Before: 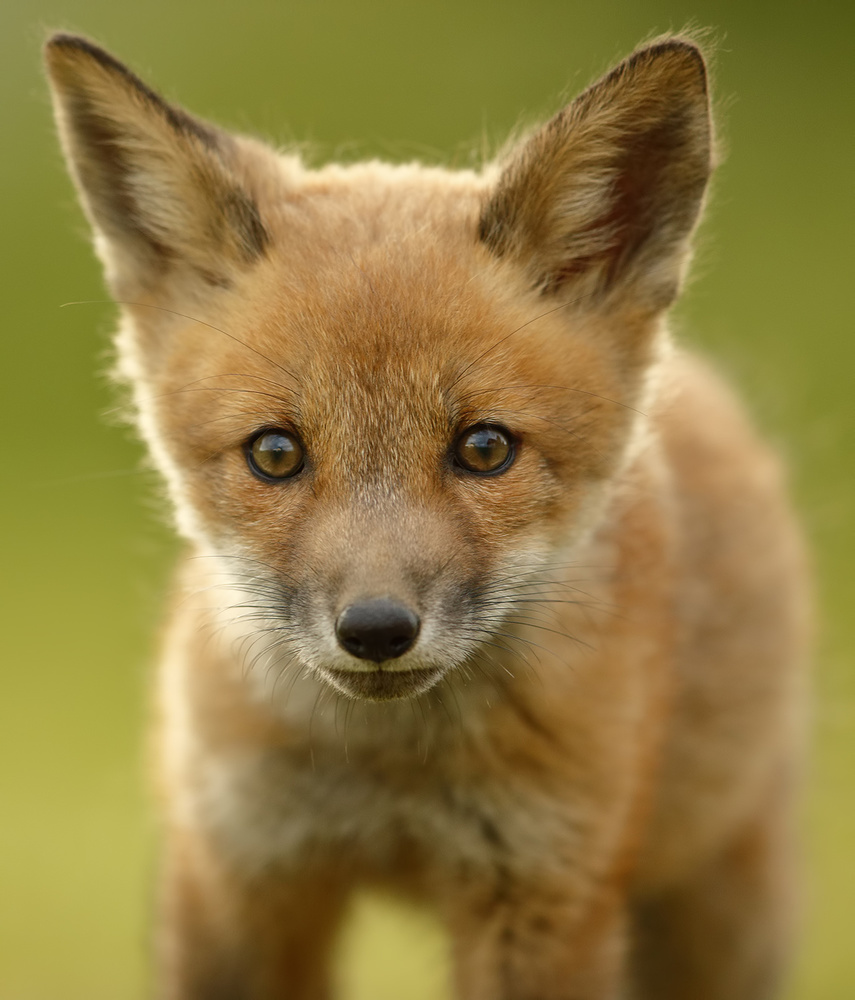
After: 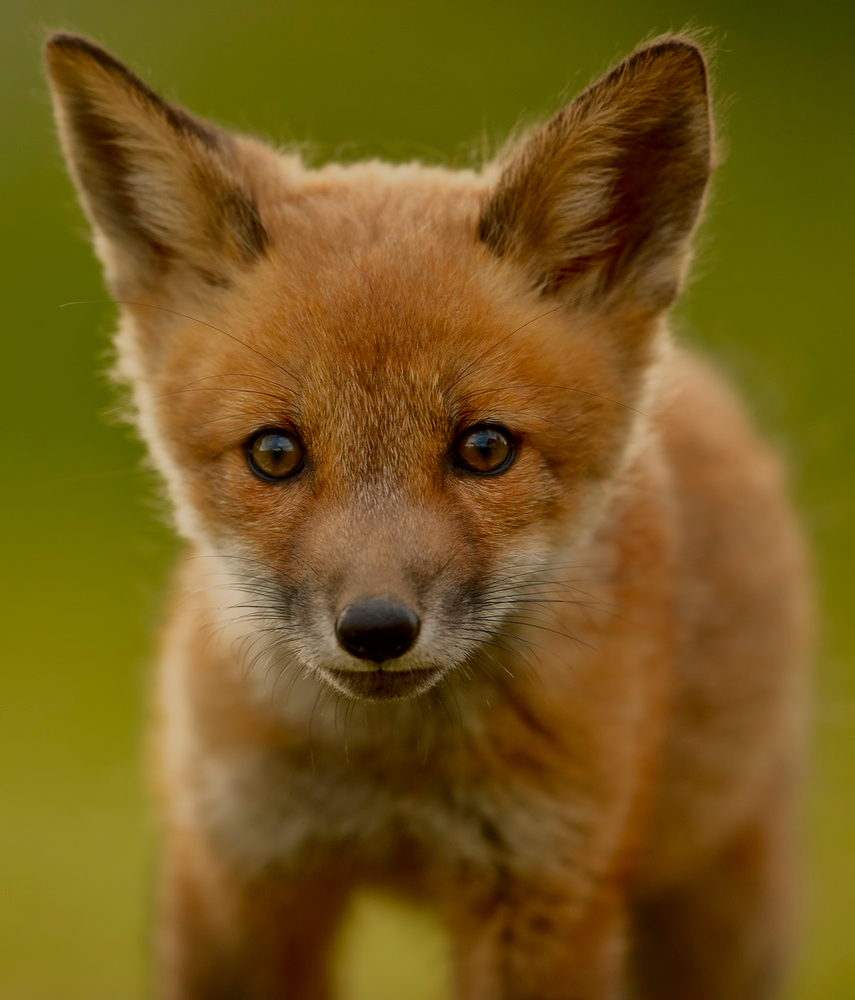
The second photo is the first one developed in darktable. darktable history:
local contrast: mode bilateral grid, contrast 20, coarseness 50, detail 120%, midtone range 0.2
exposure: exposure -1.468 EV, compensate highlight preservation false
base curve: curves: ch0 [(0, 0) (0.088, 0.125) (0.176, 0.251) (0.354, 0.501) (0.613, 0.749) (1, 0.877)], preserve colors none
color correction: highlights a* 3.22, highlights b* 1.93, saturation 1.19
